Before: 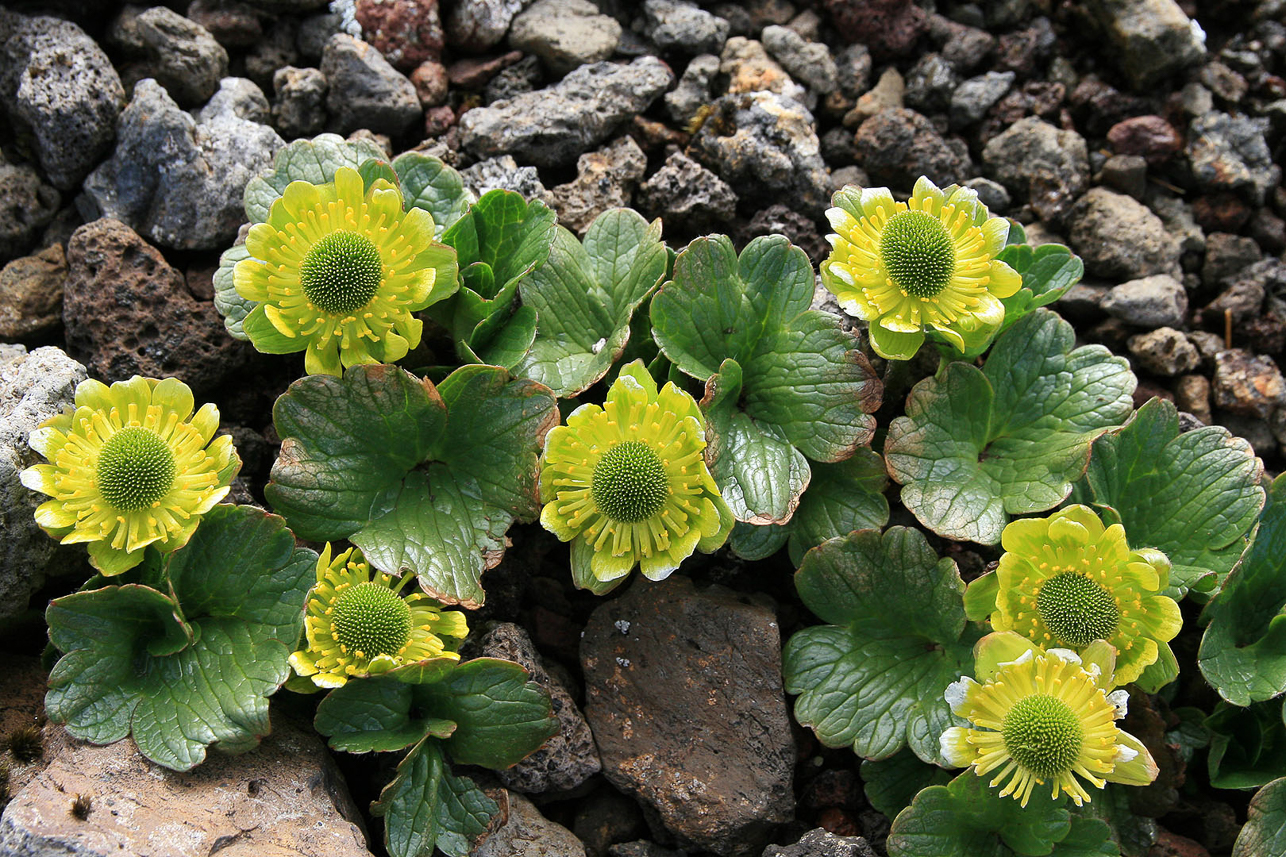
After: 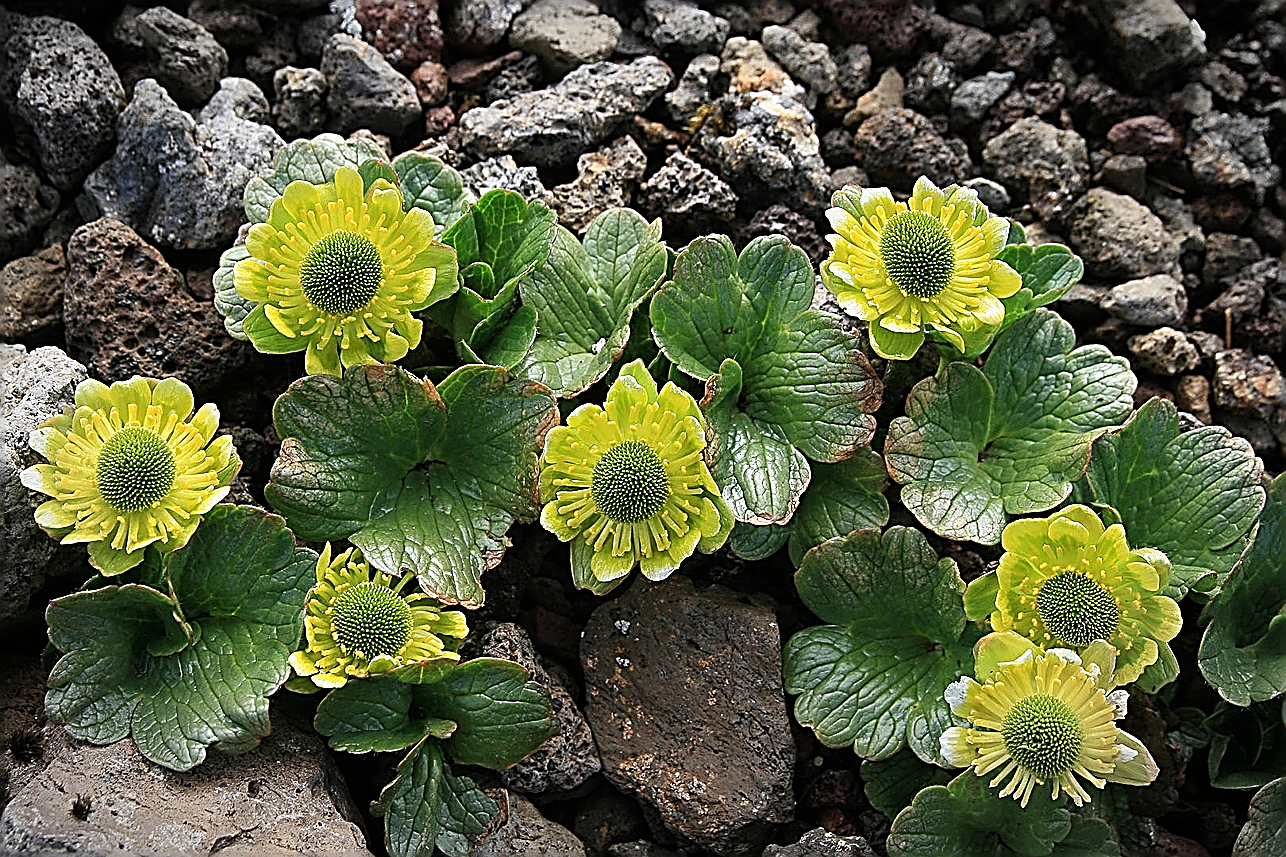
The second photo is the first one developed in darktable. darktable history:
vignetting: automatic ratio true
sharpen: amount 2
